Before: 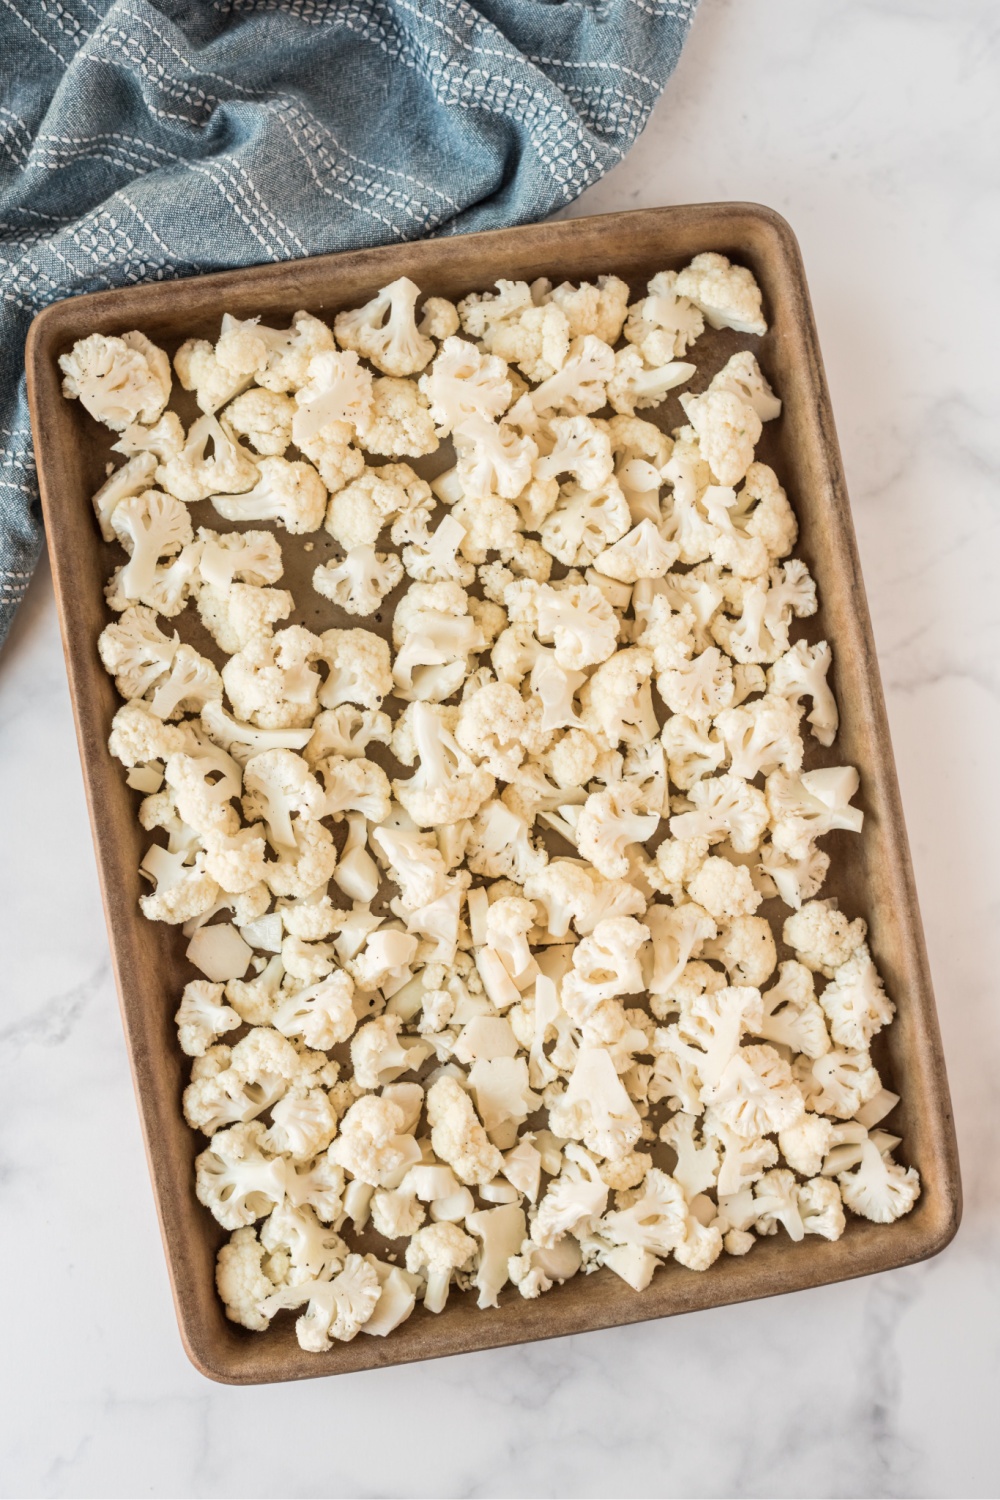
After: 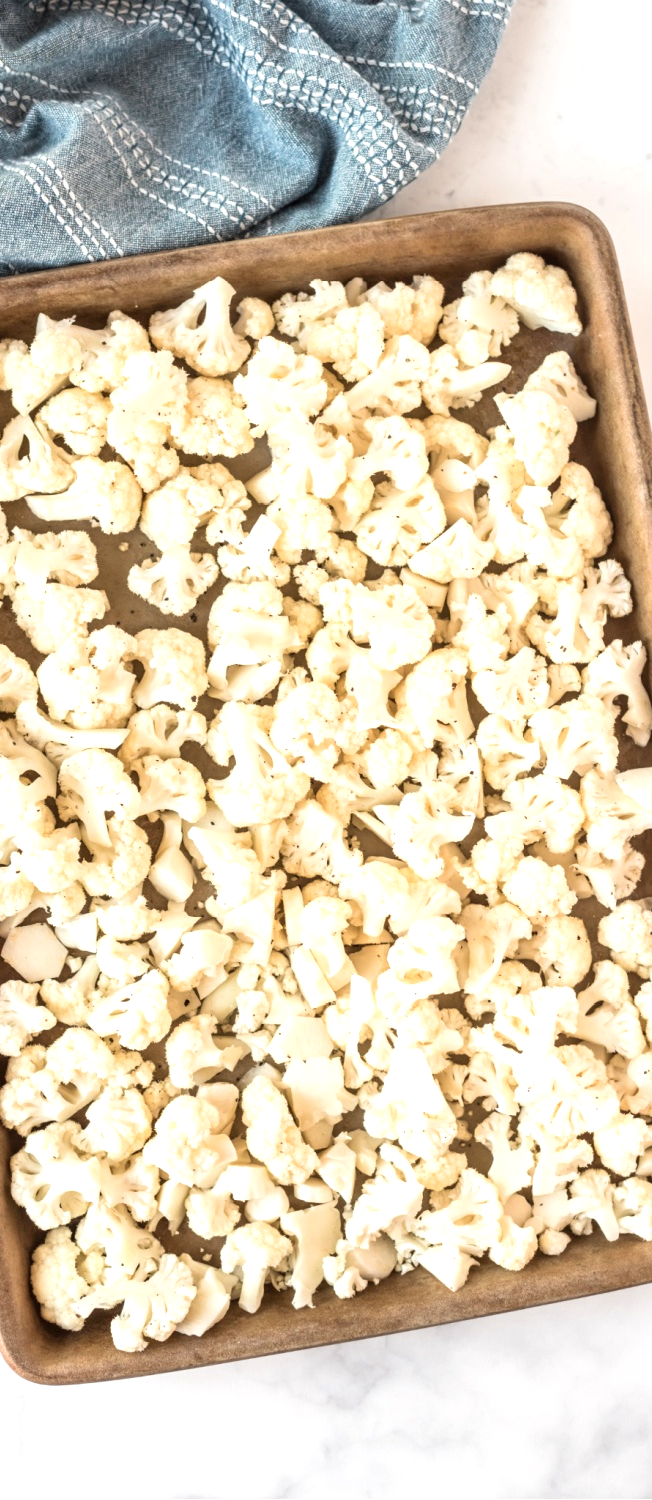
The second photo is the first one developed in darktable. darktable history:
crop and rotate: left 18.582%, right 16.166%
exposure: exposure 0.609 EV, compensate exposure bias true, compensate highlight preservation false
